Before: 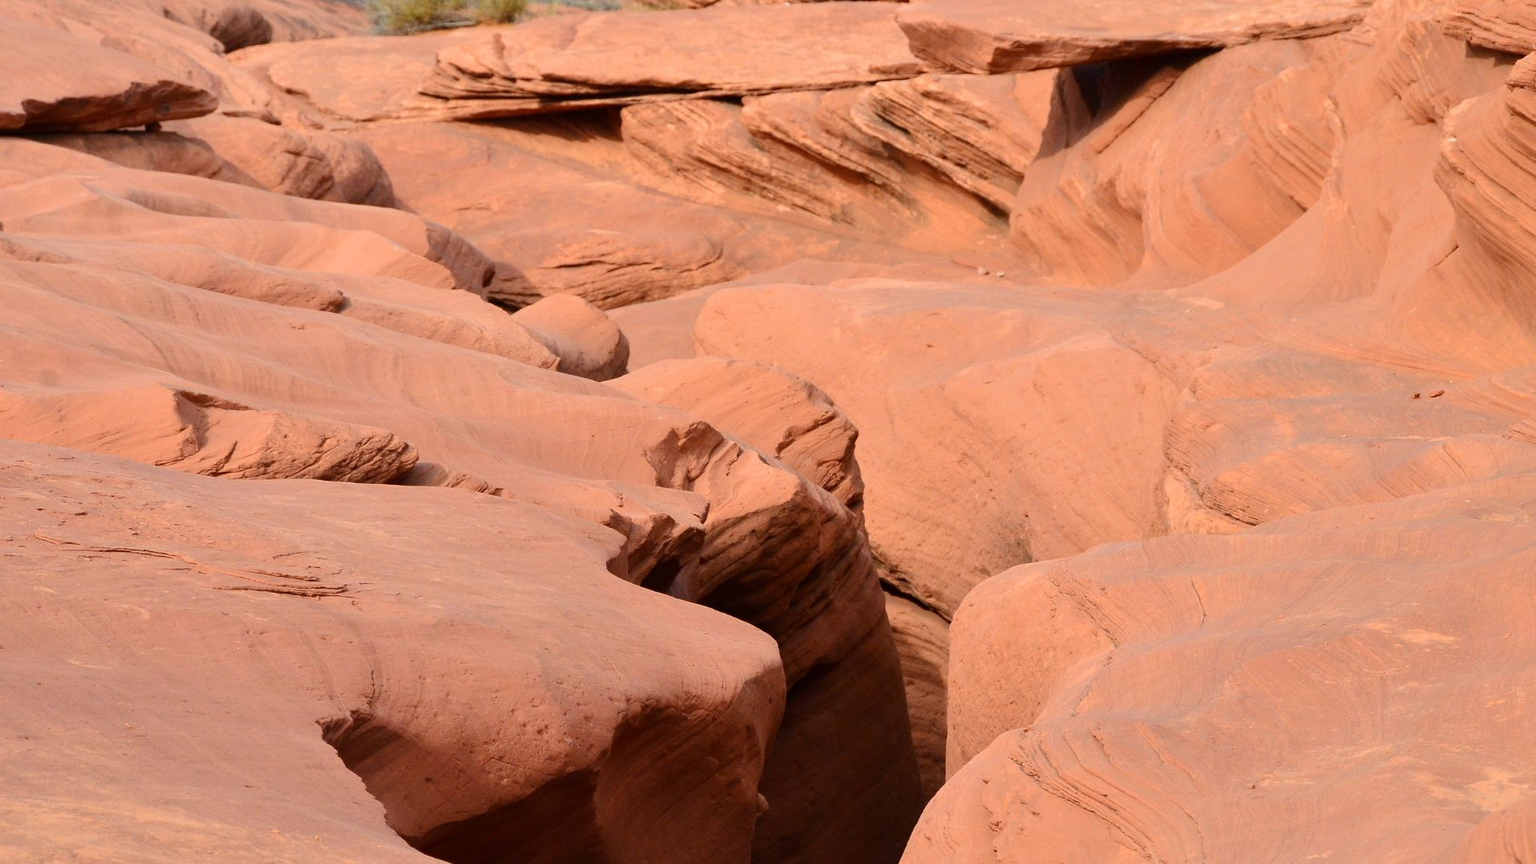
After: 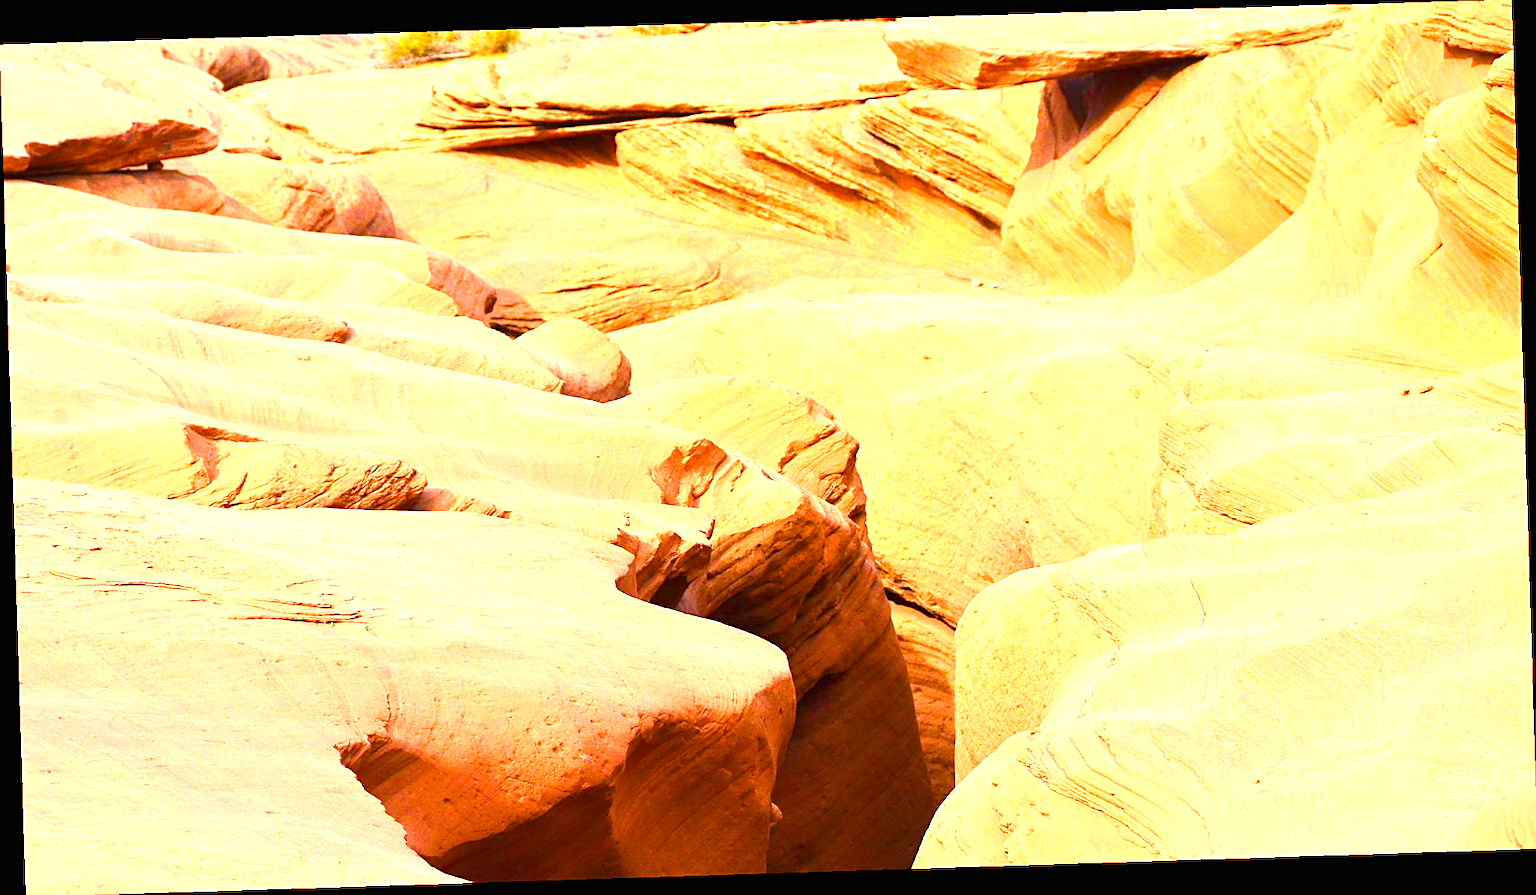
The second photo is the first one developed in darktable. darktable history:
rotate and perspective: rotation -1.77°, lens shift (horizontal) 0.004, automatic cropping off
sharpen: on, module defaults
exposure: black level correction 0, exposure 1.975 EV, compensate exposure bias true, compensate highlight preservation false
color balance rgb: perceptual saturation grading › global saturation 30%, global vibrance 20%
